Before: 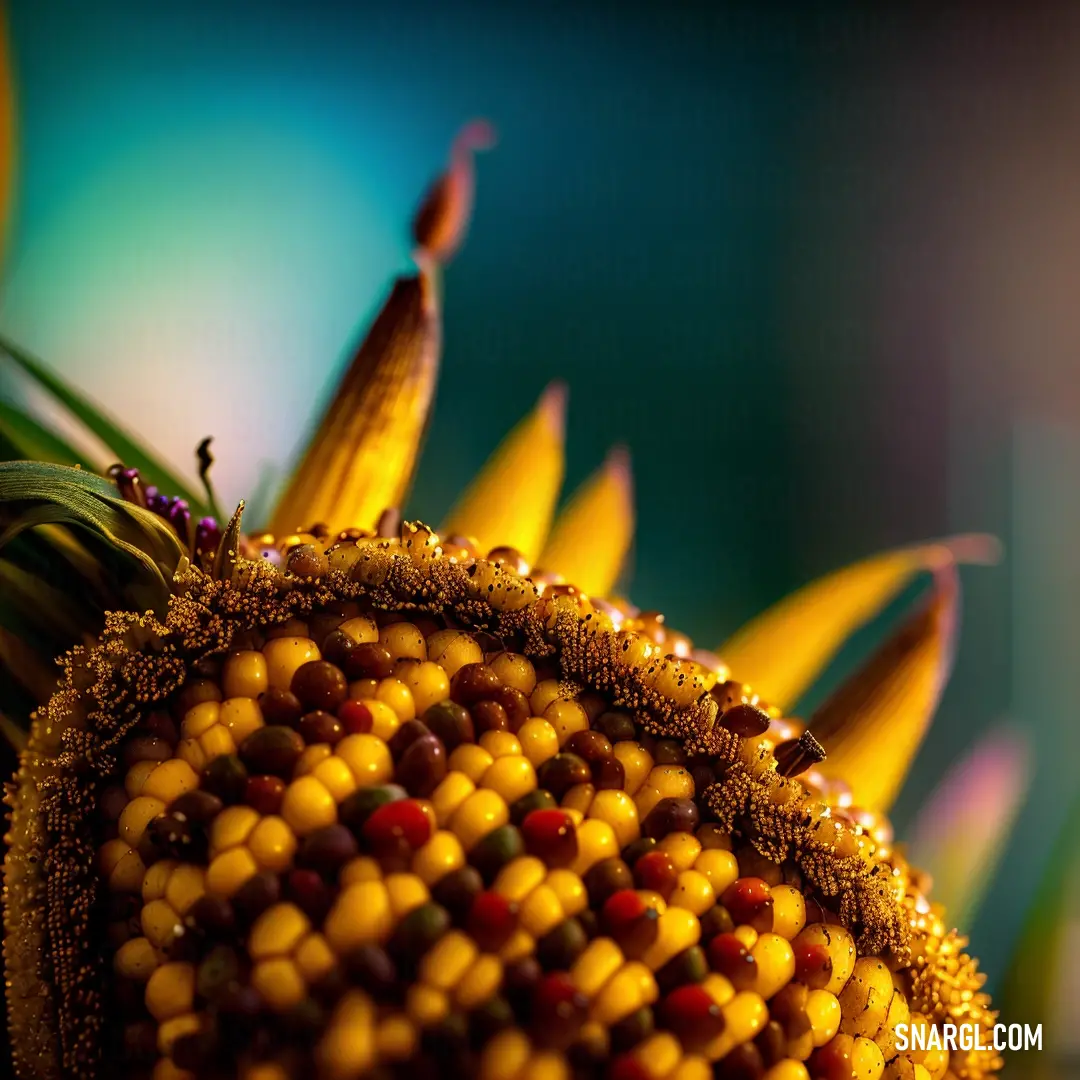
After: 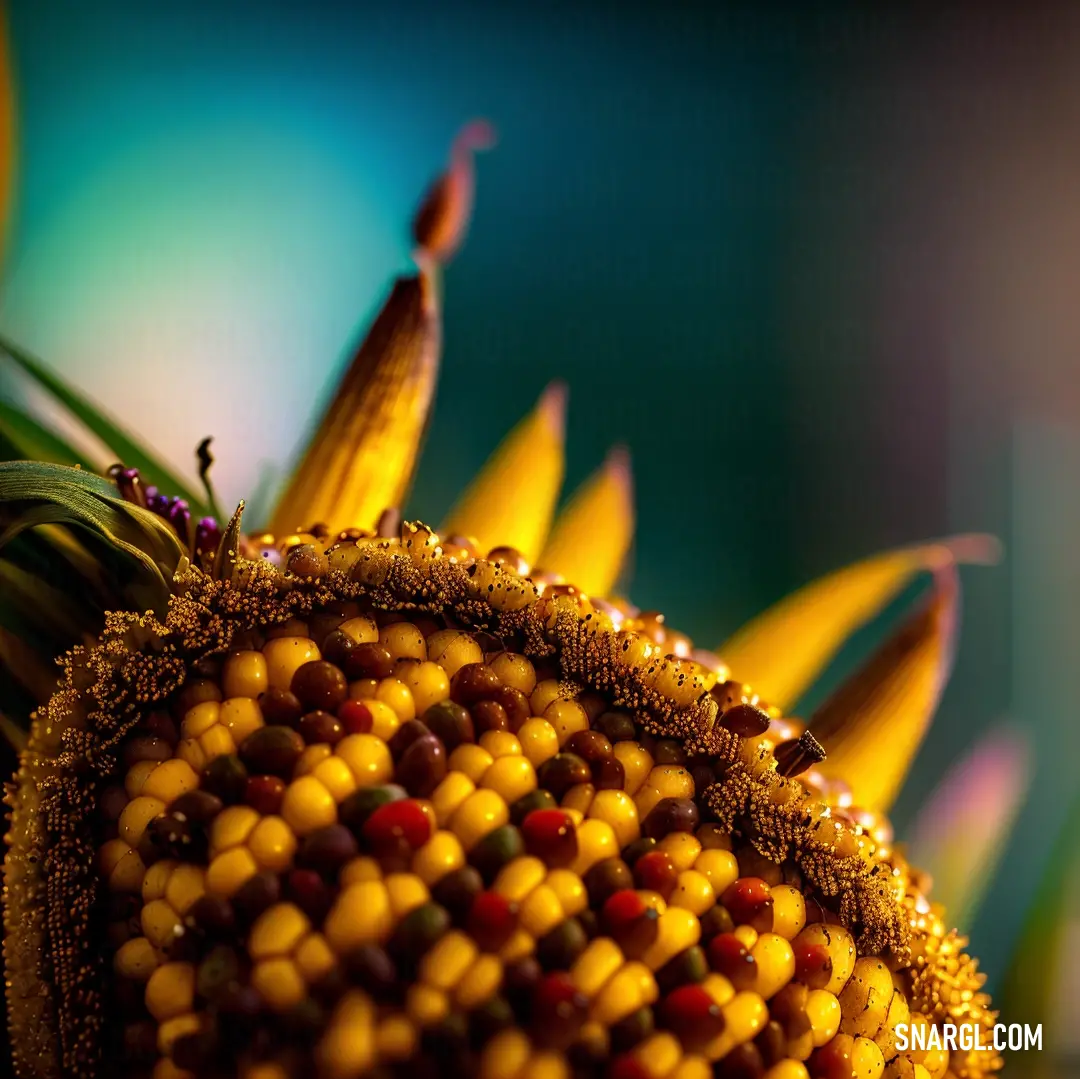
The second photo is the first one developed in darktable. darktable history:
tone equalizer: on, module defaults
crop: bottom 0.071%
